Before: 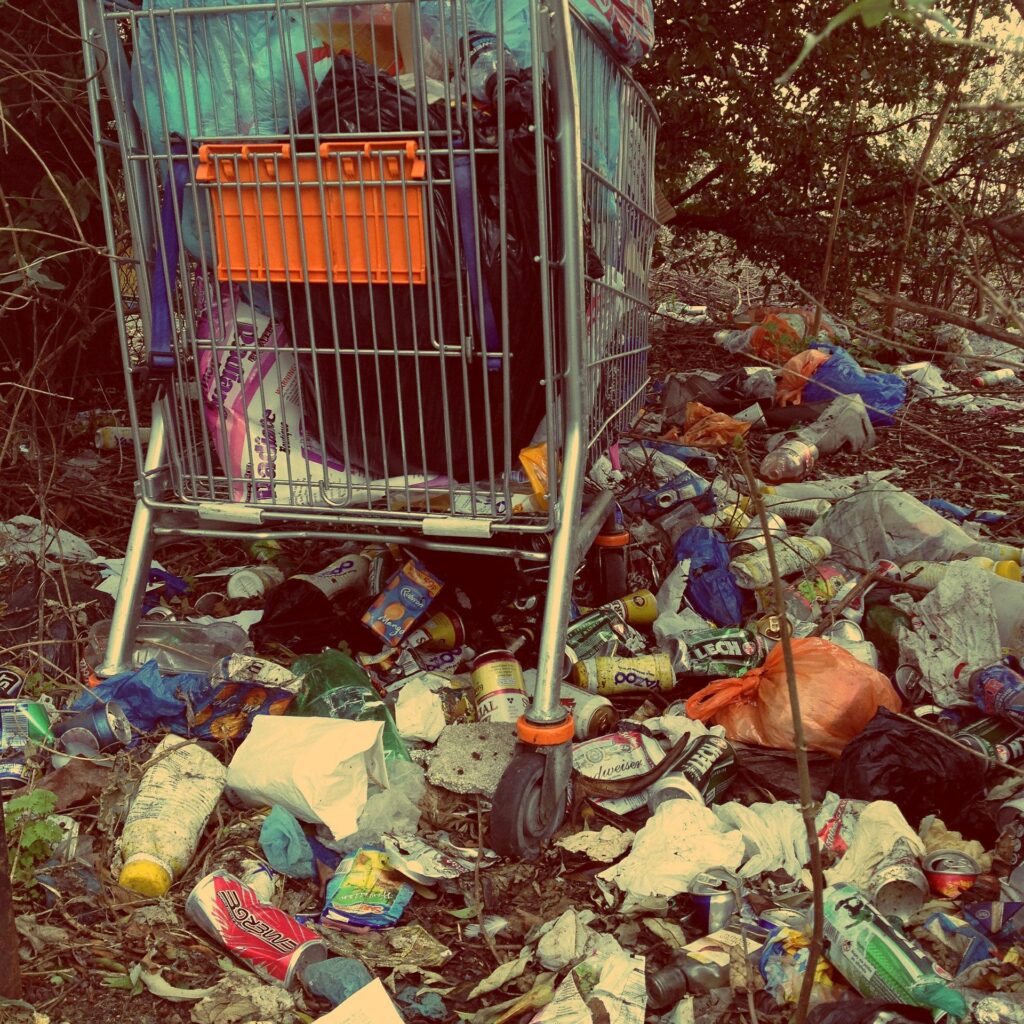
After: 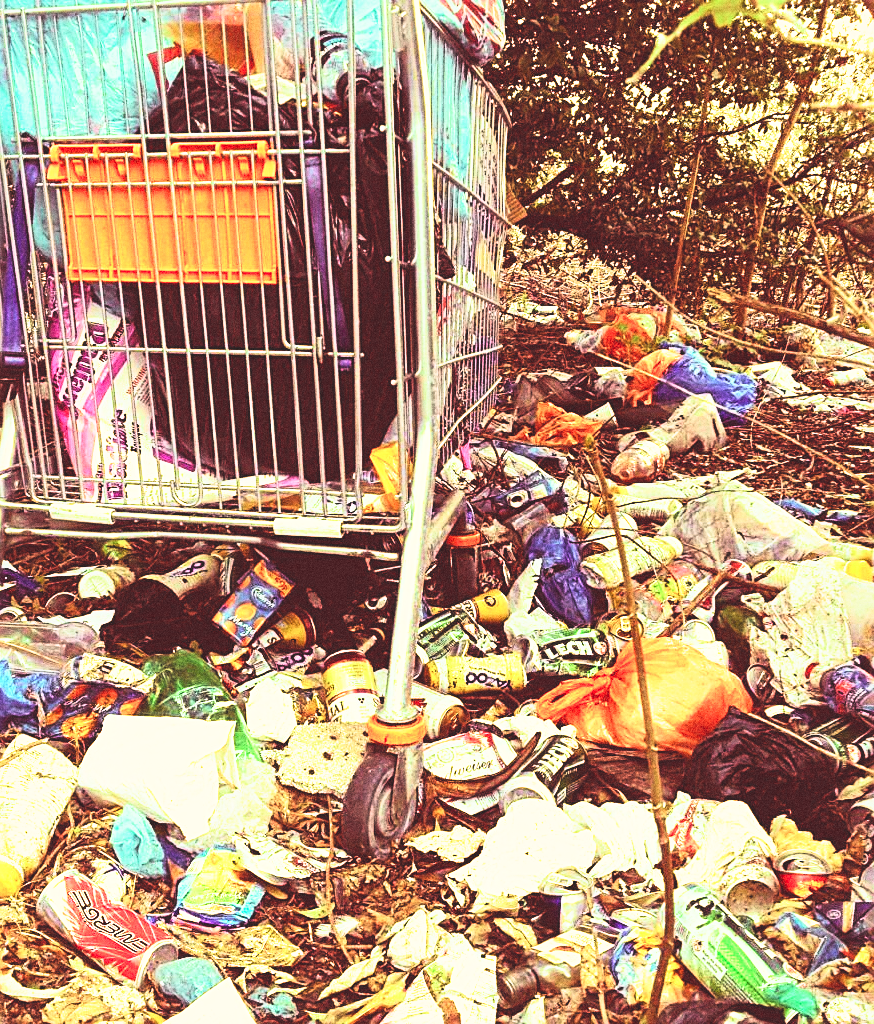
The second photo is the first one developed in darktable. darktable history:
grain: coarseness 9.61 ISO, strength 35.62%
crop and rotate: left 14.584%
exposure: black level correction 0, exposure 1.2 EV, compensate exposure bias true, compensate highlight preservation false
local contrast: mode bilateral grid, contrast 20, coarseness 50, detail 120%, midtone range 0.2
sharpen: on, module defaults
white balance: red 1.004, blue 1.024
tone curve: curves: ch0 [(0, 0.022) (0.177, 0.086) (0.392, 0.438) (0.704, 0.844) (0.858, 0.938) (1, 0.981)]; ch1 [(0, 0) (0.402, 0.36) (0.476, 0.456) (0.498, 0.497) (0.518, 0.521) (0.58, 0.598) (0.619, 0.65) (0.692, 0.737) (1, 1)]; ch2 [(0, 0) (0.415, 0.438) (0.483, 0.499) (0.503, 0.503) (0.526, 0.532) (0.563, 0.604) (0.626, 0.697) (0.699, 0.753) (0.997, 0.858)], color space Lab, independent channels
base curve: curves: ch0 [(0, 0.036) (0.007, 0.037) (0.604, 0.887) (1, 1)], preserve colors none
